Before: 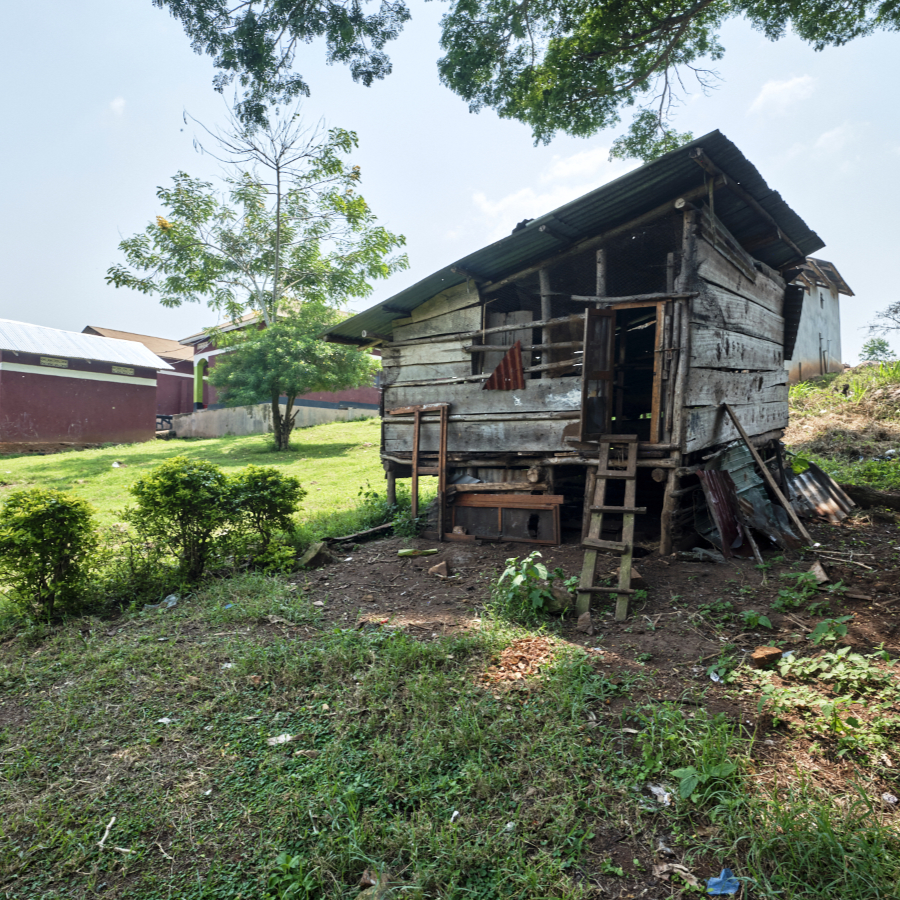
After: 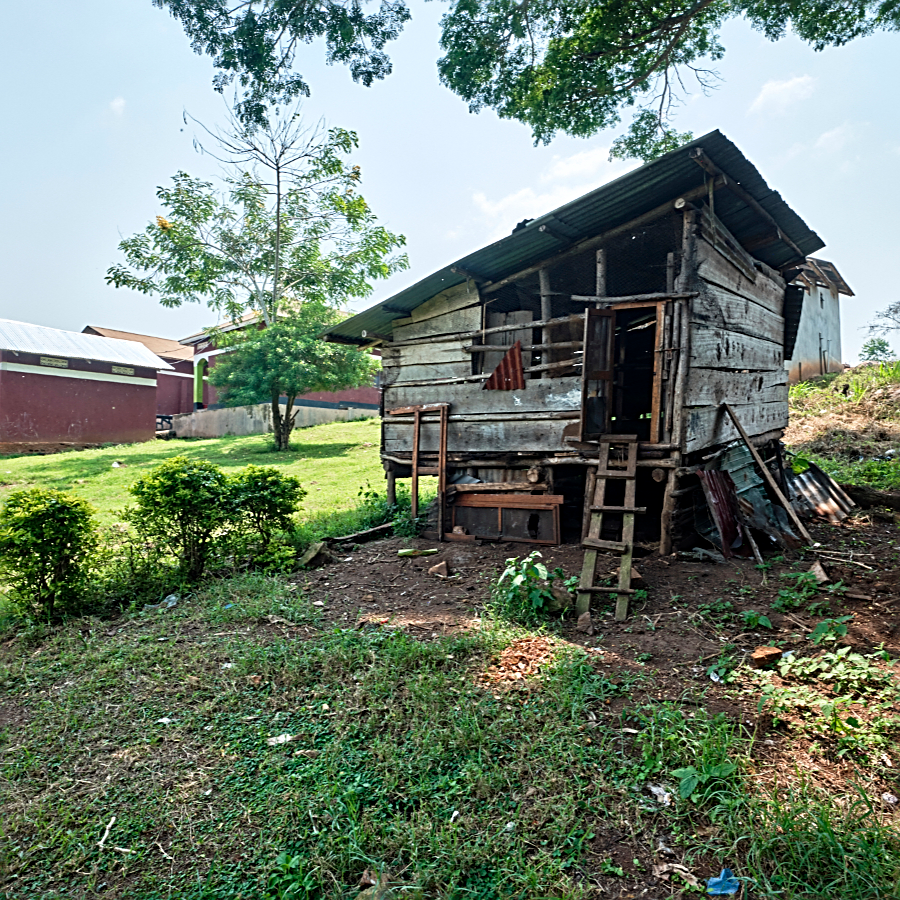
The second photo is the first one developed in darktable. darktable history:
sharpen: radius 2.536, amount 0.619
